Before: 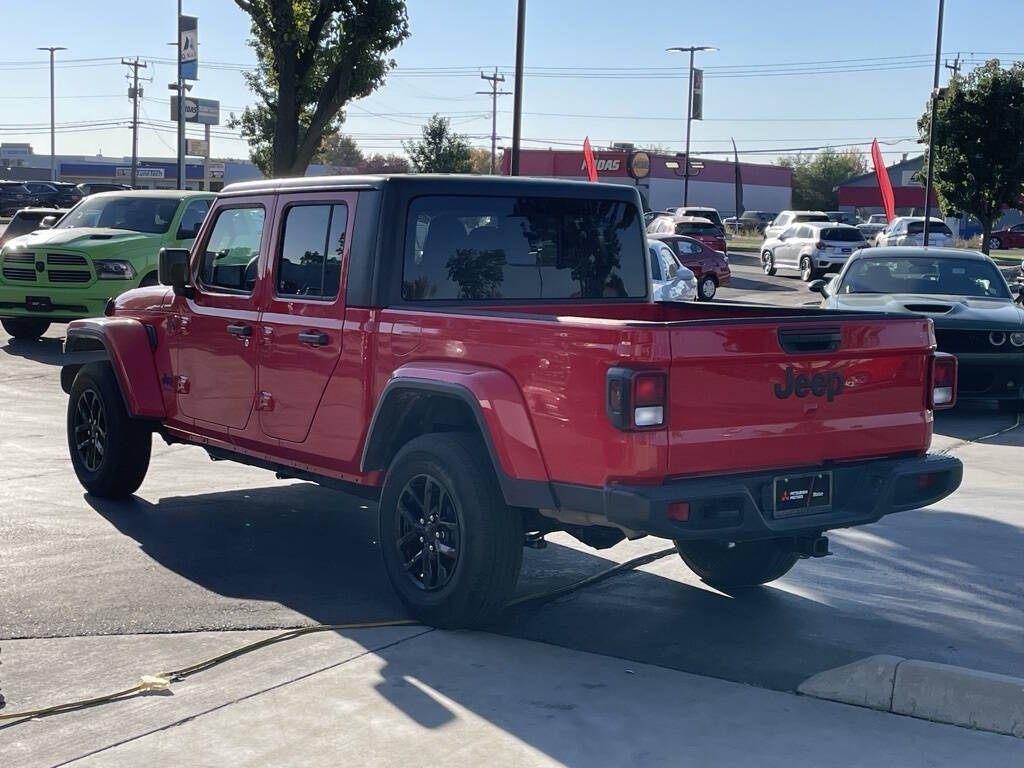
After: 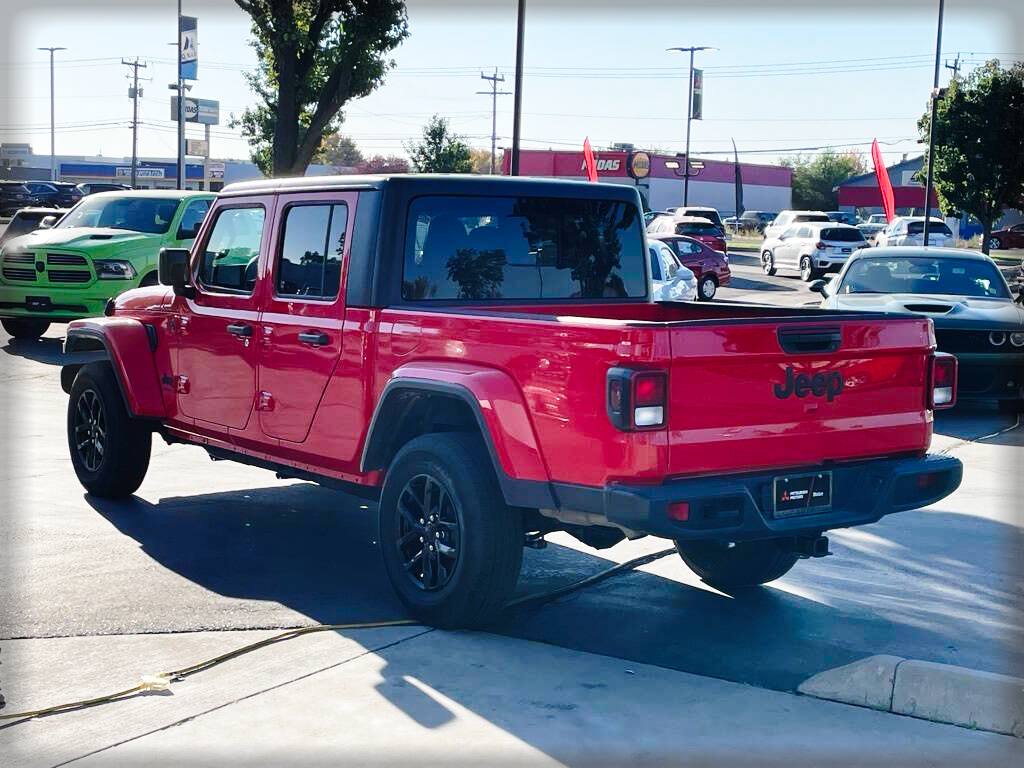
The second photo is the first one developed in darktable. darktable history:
vignetting: fall-off start 93.27%, fall-off radius 5.47%, automatic ratio true, width/height ratio 1.331, shape 0.052
base curve: curves: ch0 [(0, 0) (0.028, 0.03) (0.121, 0.232) (0.46, 0.748) (0.859, 0.968) (1, 1)], preserve colors none
